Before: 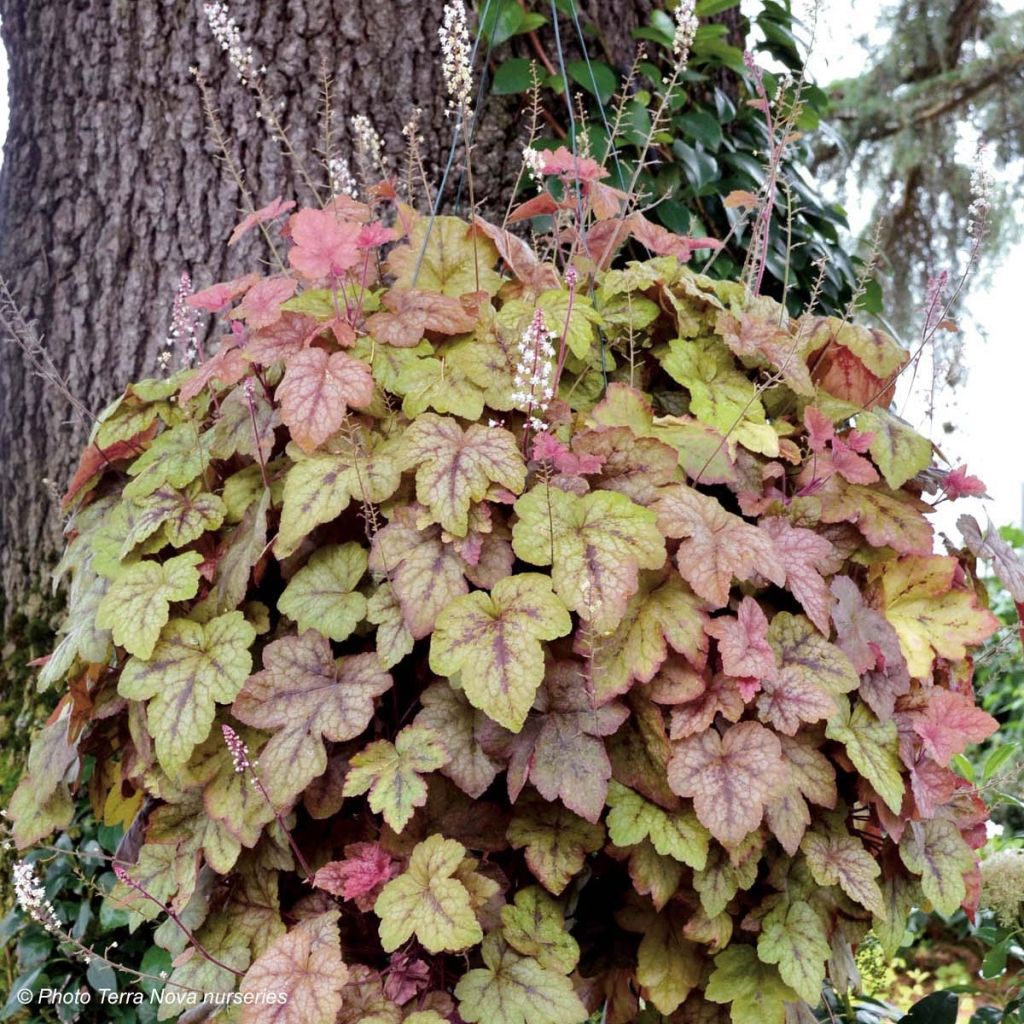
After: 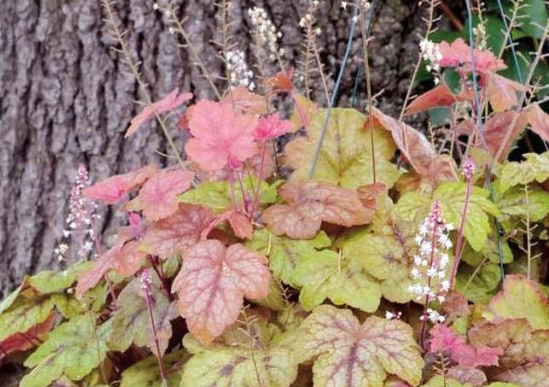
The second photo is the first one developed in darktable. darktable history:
crop: left 10.121%, top 10.631%, right 36.218%, bottom 51.526%
contrast brightness saturation: contrast 0.03, brightness 0.06, saturation 0.13
